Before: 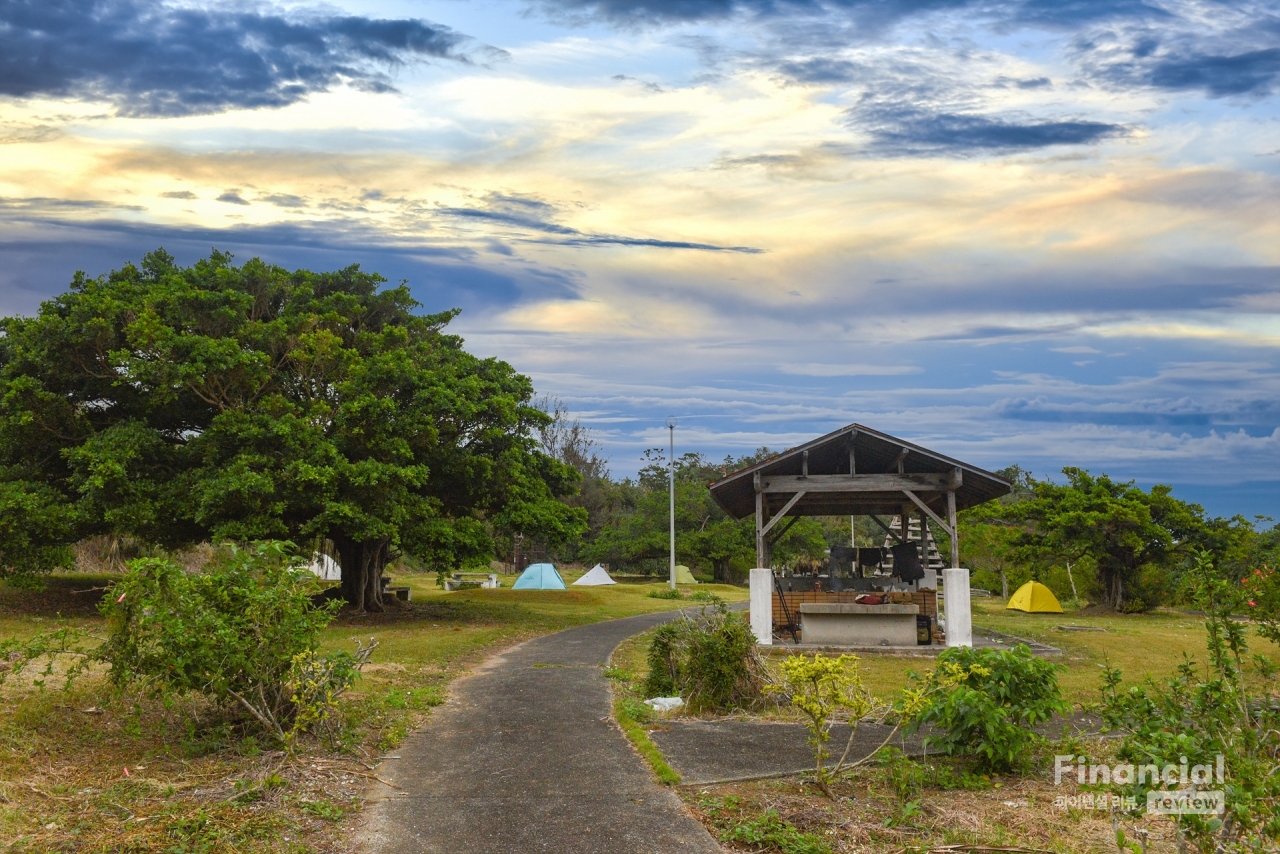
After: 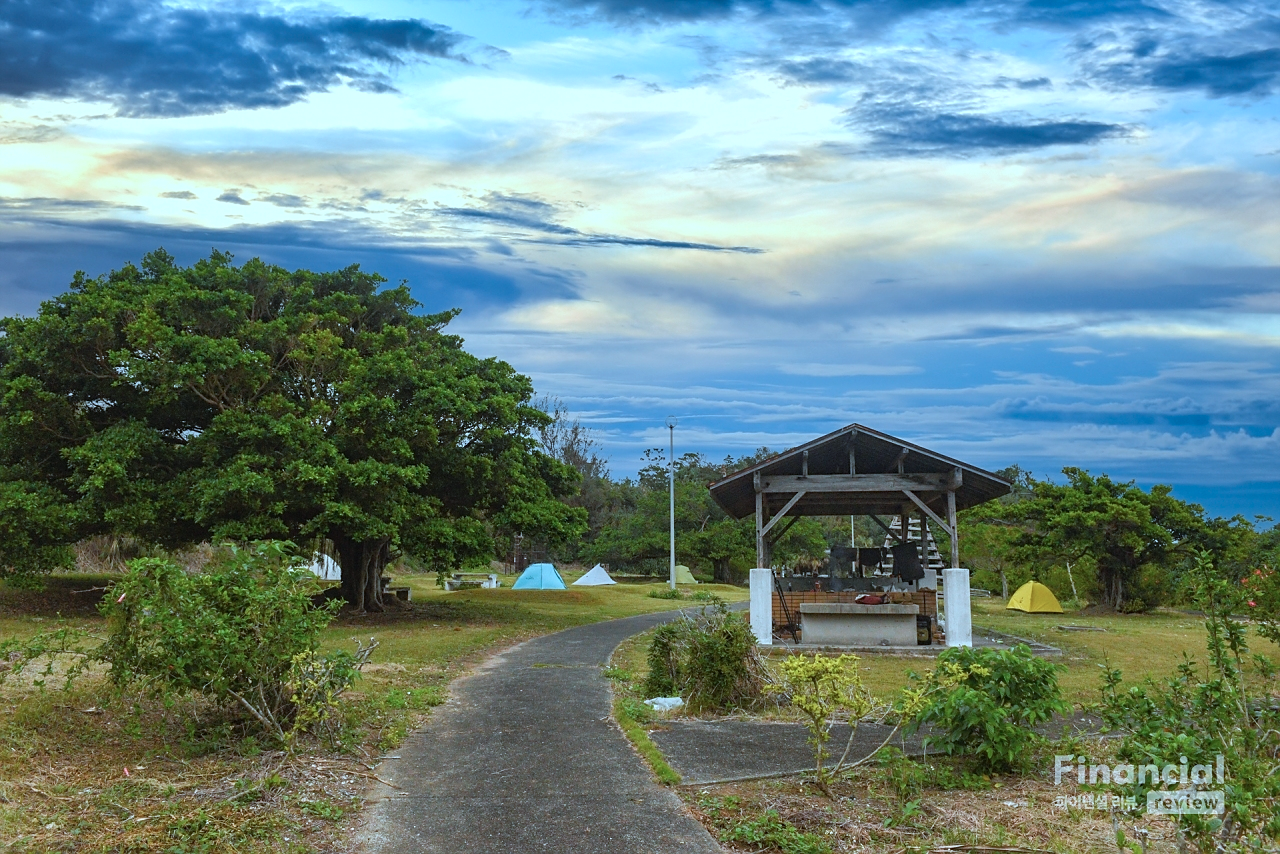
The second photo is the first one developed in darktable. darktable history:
sharpen: radius 1.559, amount 0.373, threshold 1.271
color correction: highlights a* -9.73, highlights b* -21.22
